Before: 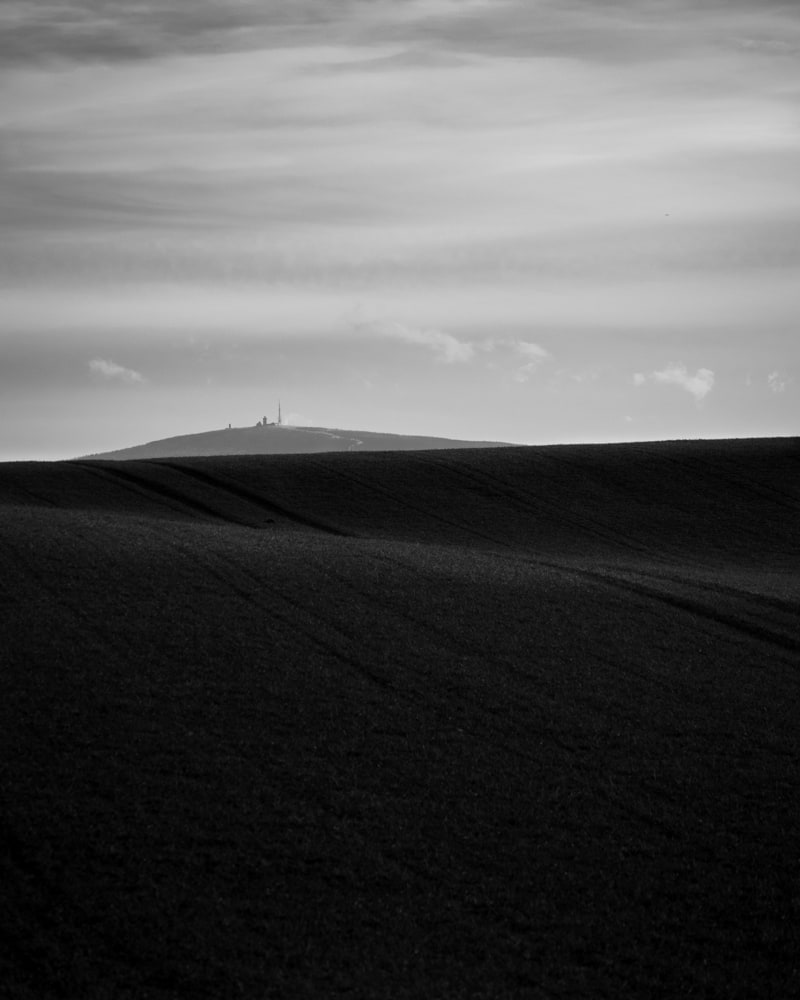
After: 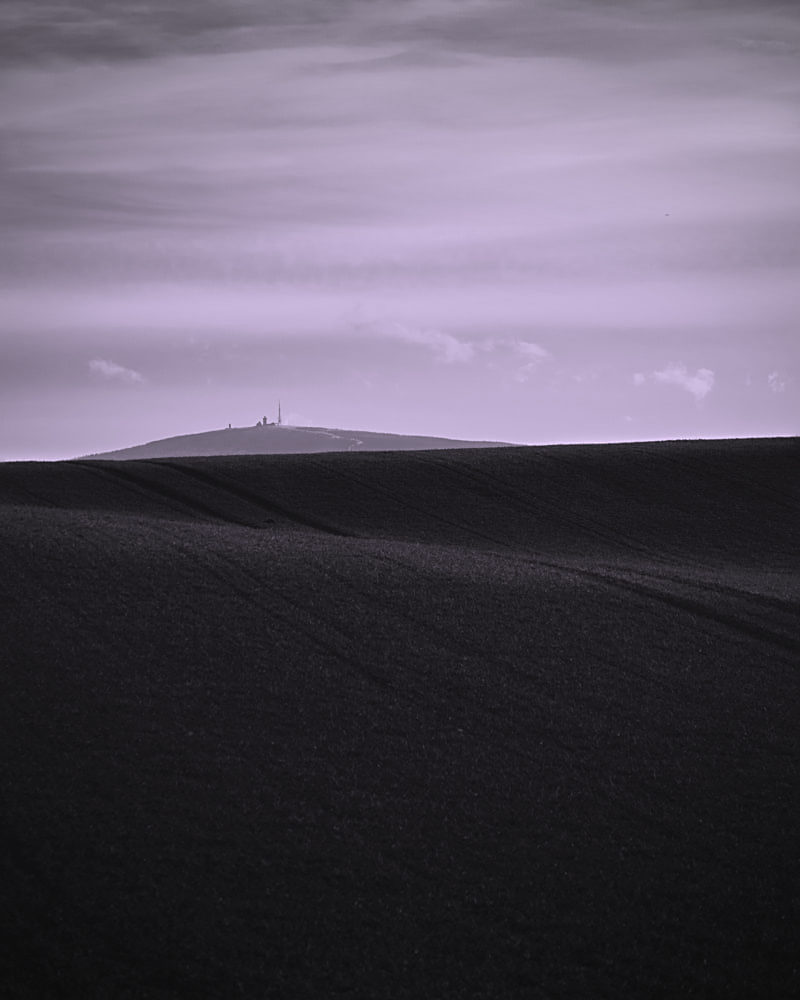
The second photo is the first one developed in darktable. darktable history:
sharpen: on, module defaults
contrast brightness saturation: contrast -0.119
color correction: highlights a* 15.41, highlights b* -20.7
vignetting: fall-off radius 100.59%, width/height ratio 1.336
